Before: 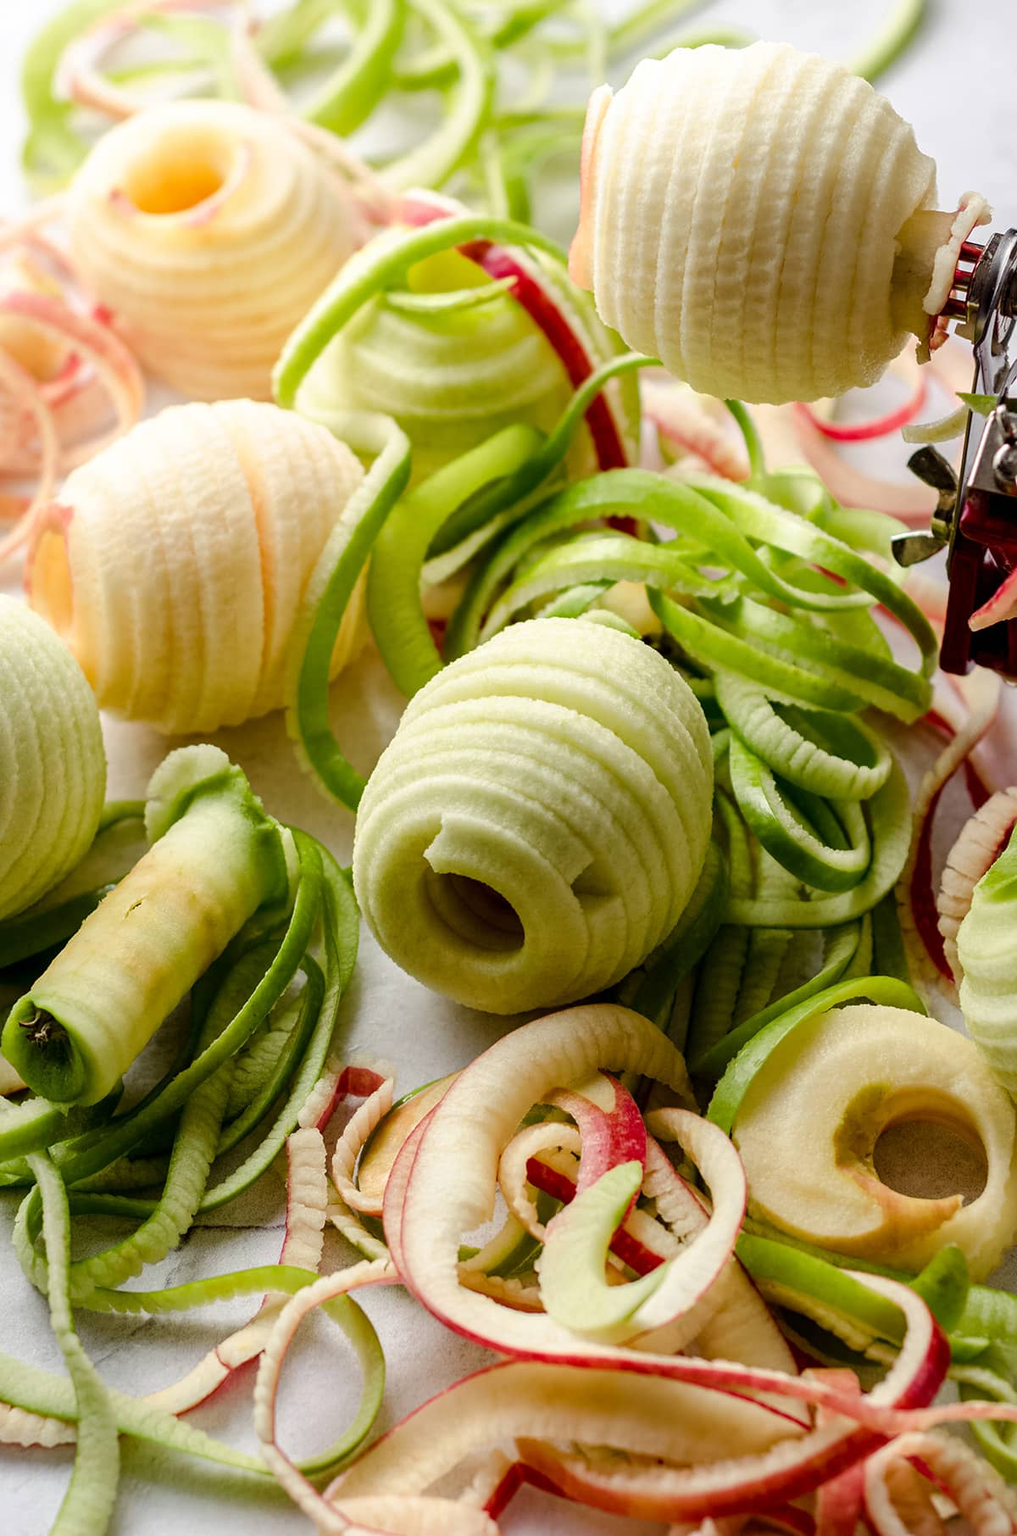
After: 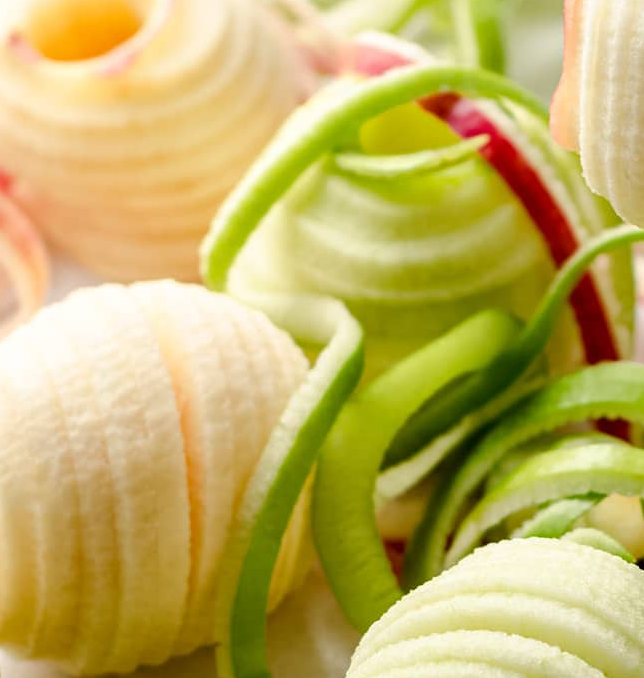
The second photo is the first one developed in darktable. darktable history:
crop: left 10.16%, top 10.593%, right 36.093%, bottom 51.946%
